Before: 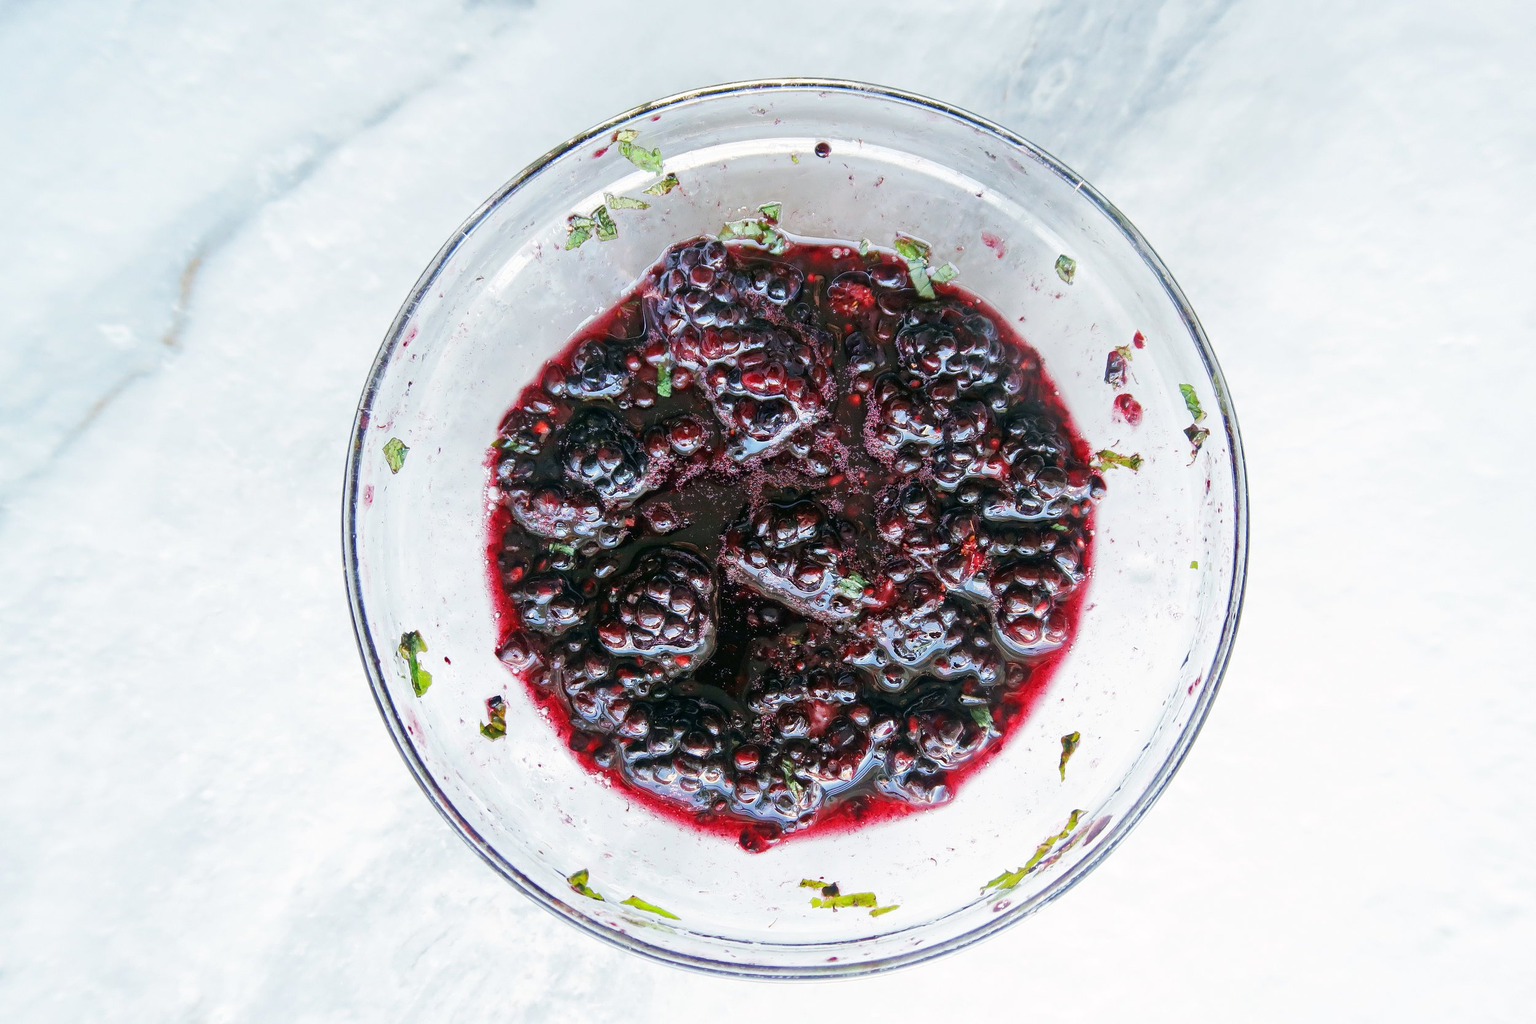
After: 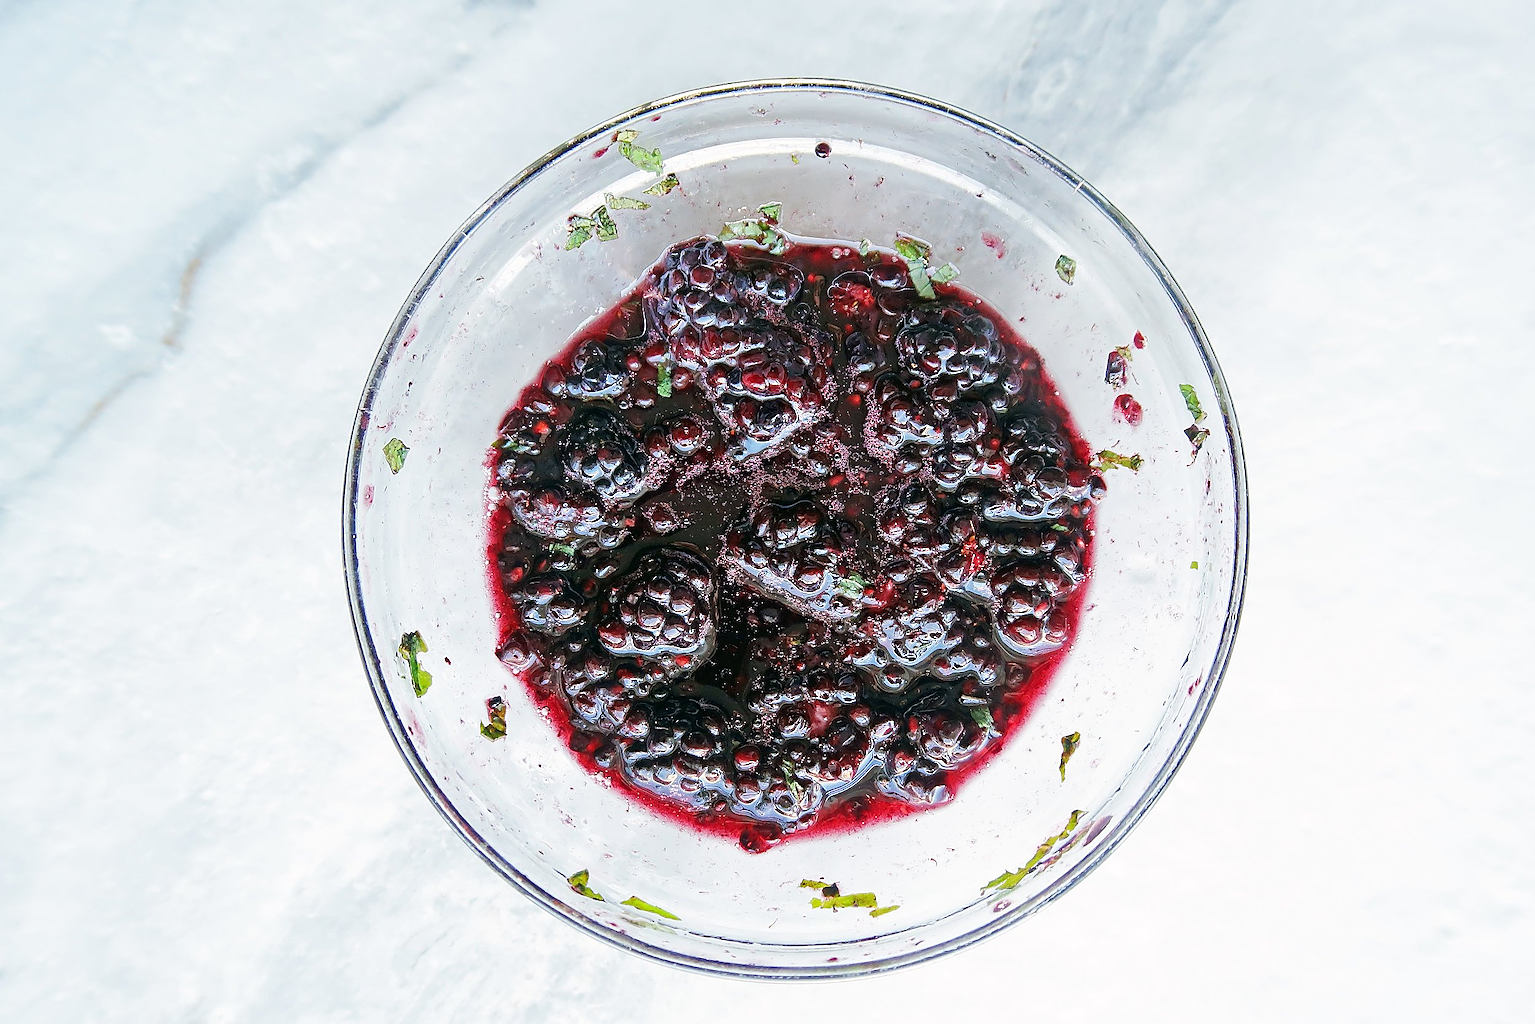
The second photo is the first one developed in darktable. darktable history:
color correction: highlights b* 0.046
sharpen: radius 1.405, amount 1.258, threshold 0.767
